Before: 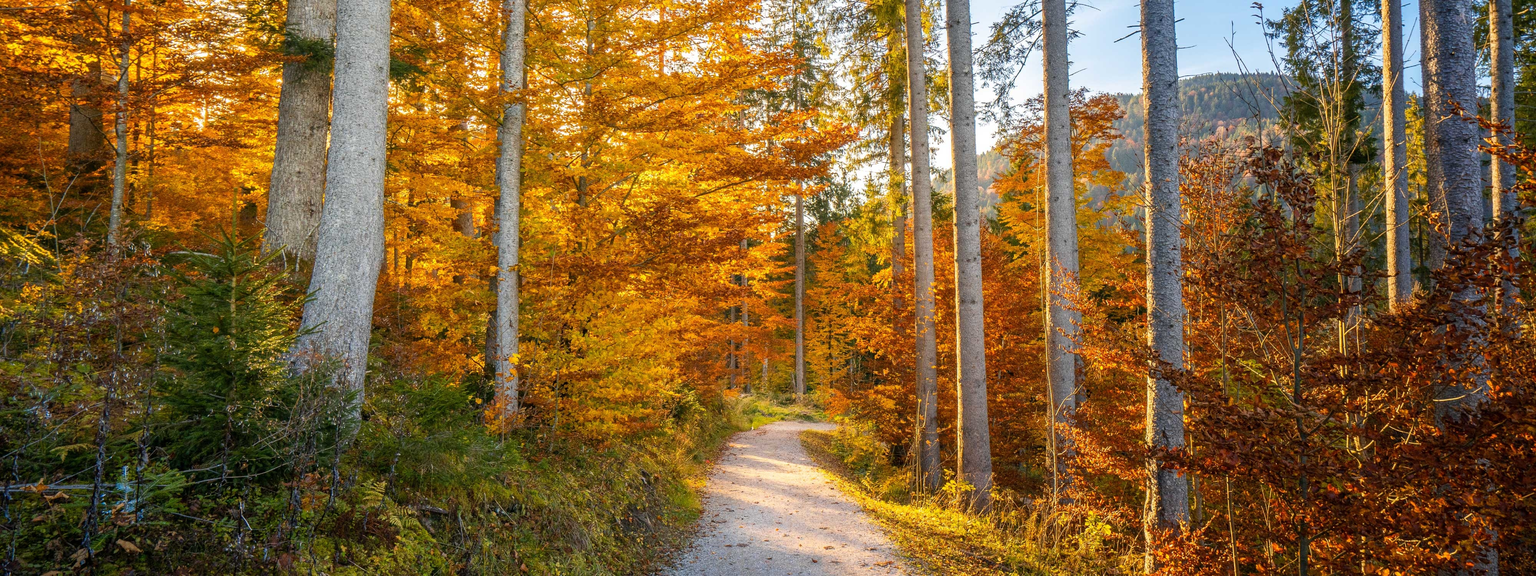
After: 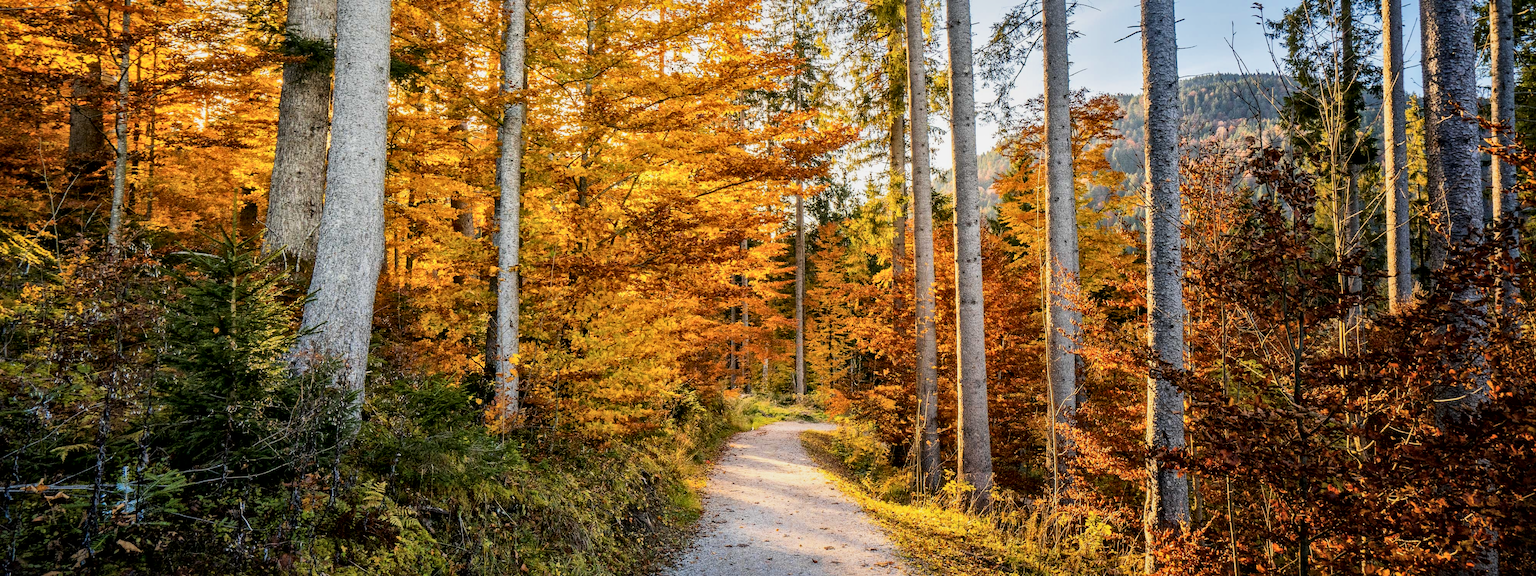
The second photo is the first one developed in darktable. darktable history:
filmic rgb: black relative exposure -7.5 EV, white relative exposure 5 EV, hardness 3.31, contrast 1.3, contrast in shadows safe
local contrast: mode bilateral grid, contrast 25, coarseness 60, detail 151%, midtone range 0.2
